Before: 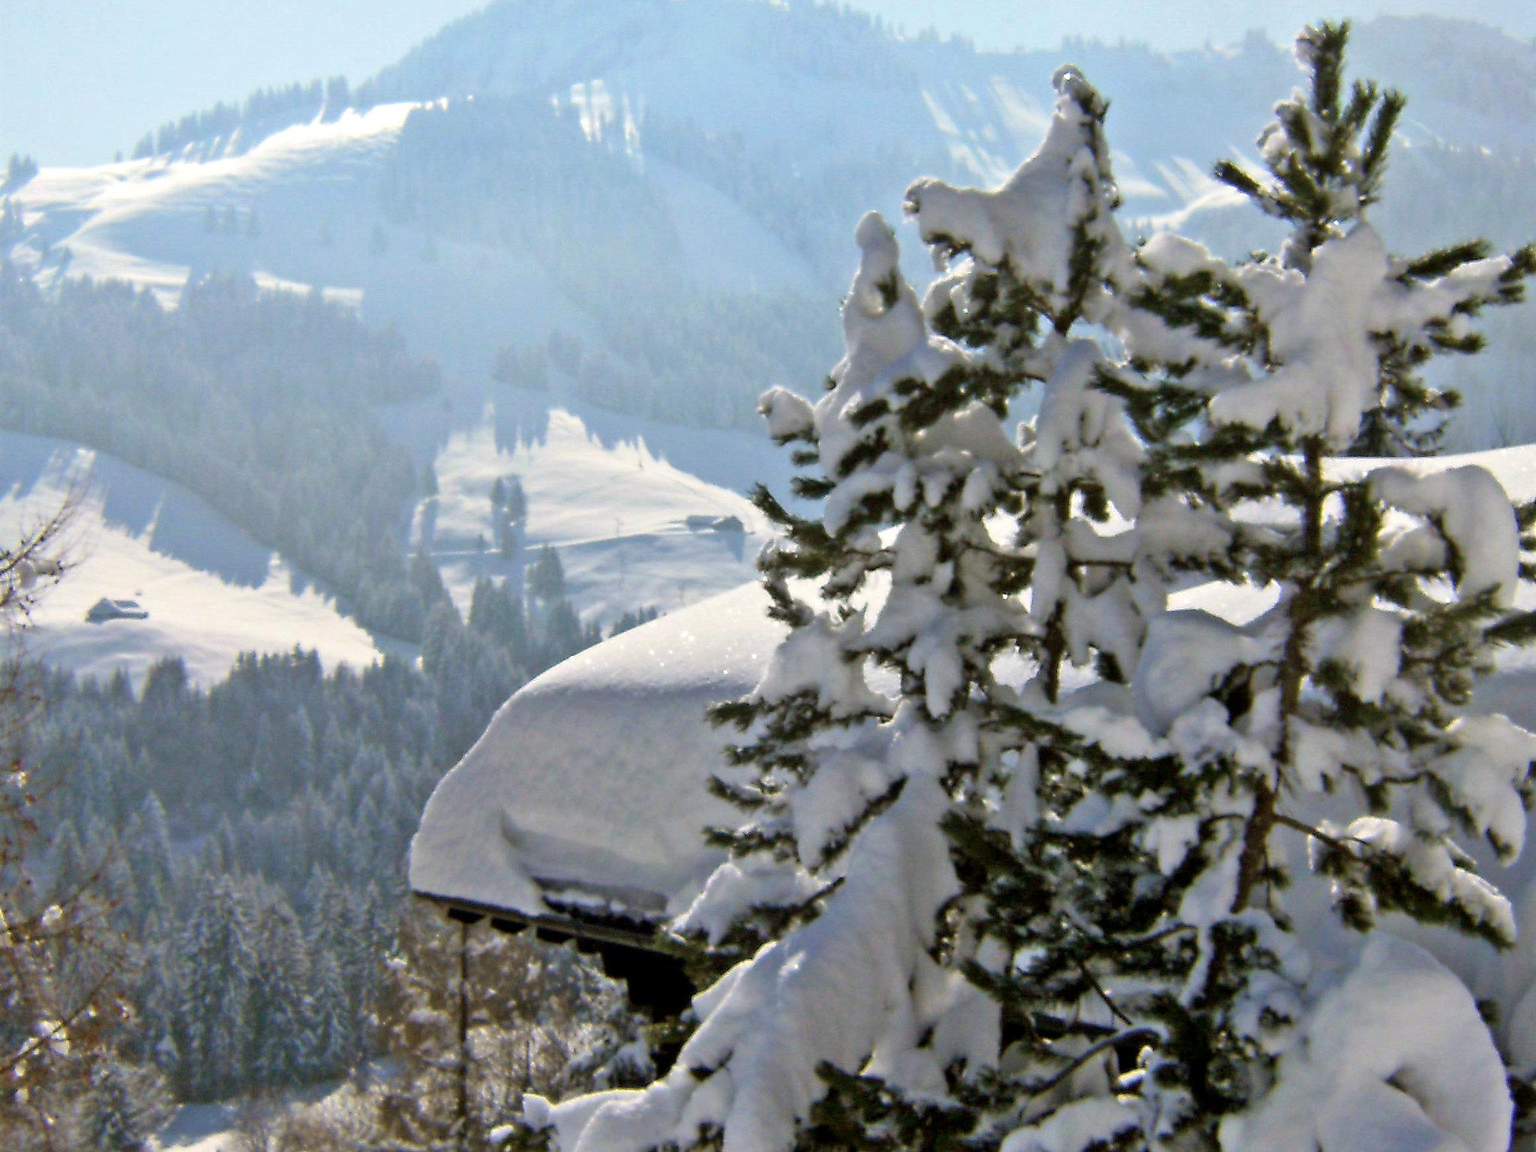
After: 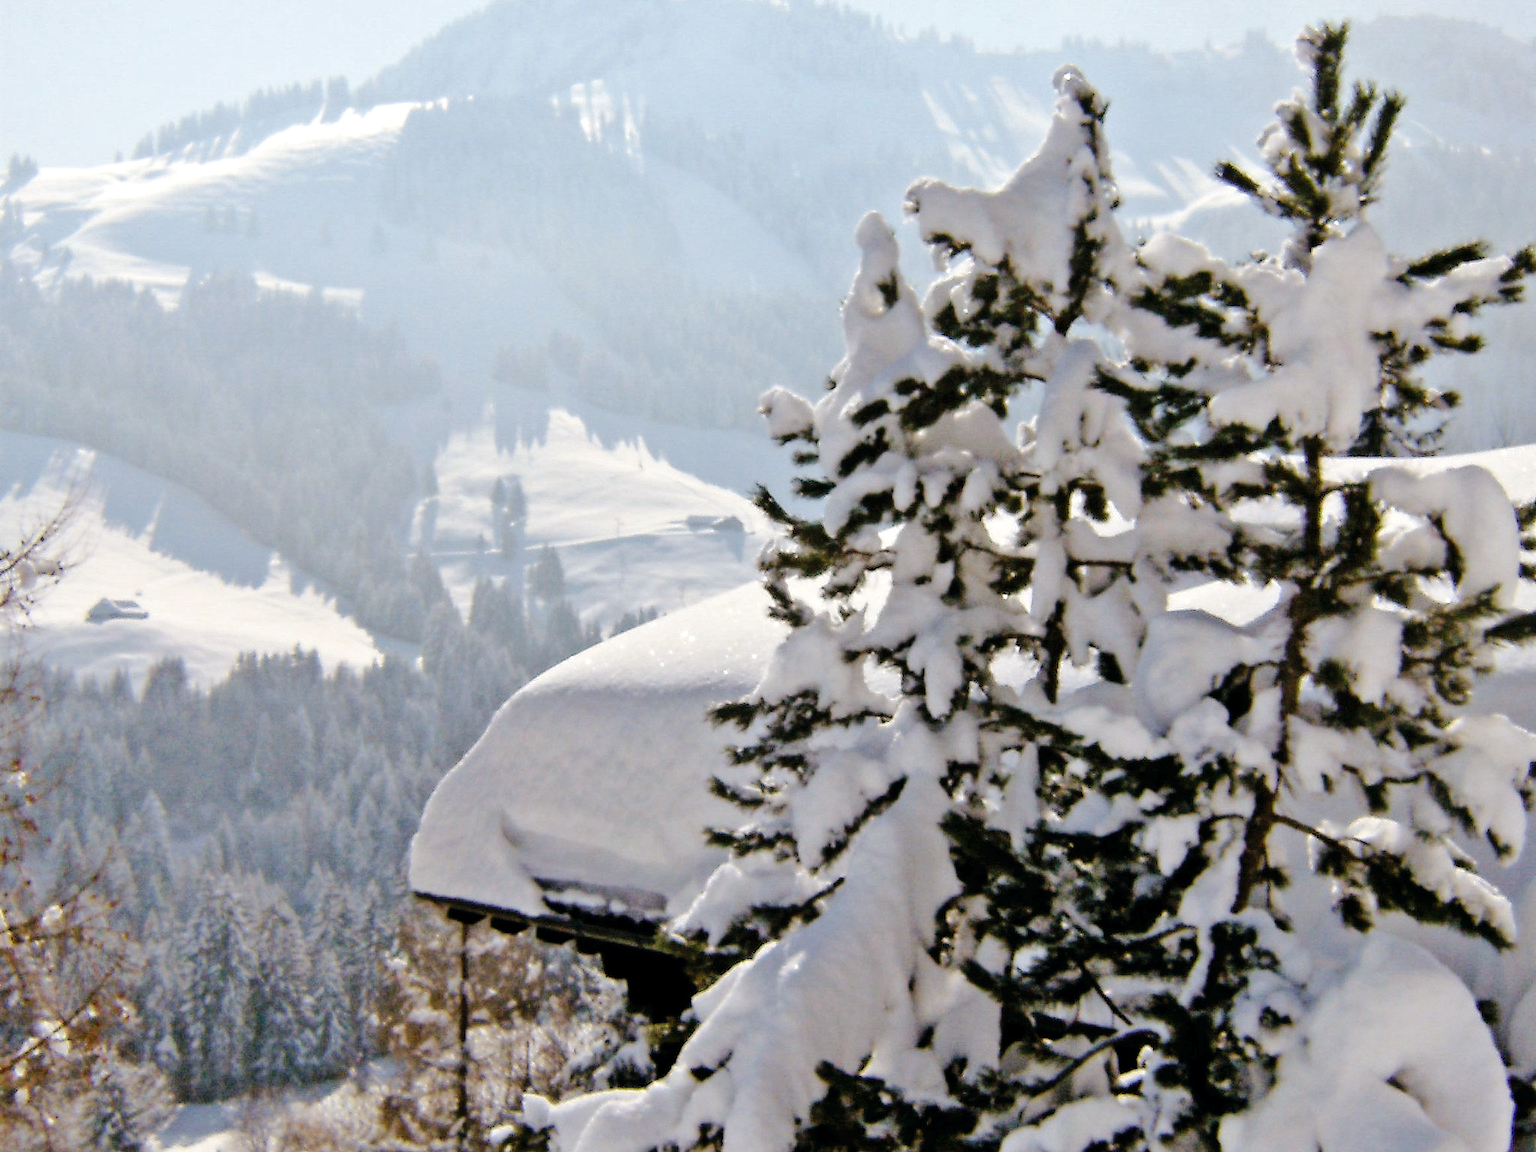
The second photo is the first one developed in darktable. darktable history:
tone curve: curves: ch0 [(0, 0) (0.003, 0.013) (0.011, 0.012) (0.025, 0.011) (0.044, 0.016) (0.069, 0.029) (0.1, 0.045) (0.136, 0.074) (0.177, 0.123) (0.224, 0.207) (0.277, 0.313) (0.335, 0.414) (0.399, 0.509) (0.468, 0.599) (0.543, 0.663) (0.623, 0.728) (0.709, 0.79) (0.801, 0.854) (0.898, 0.925) (1, 1)], preserve colors none
color look up table: target L [93.7, 89.81, 87.77, 86.02, 73.9, 70.68, 59.47, 60.21, 61.85, 37.8, 39.74, 21.94, 200.34, 101.25, 86.28, 76.6, 67.55, 57.05, 51.89, 48.13, 46.56, 41.58, 38.69, 30.31, 27.96, 15.21, 84.47, 84.05, 72.49, 71.73, 70.13, 67.58, 56.91, 55.73, 52.73, 40.12, 37.58, 35.92, 27.37, 28.44, 14, 4.192, 83.68, 79.82, 74.41, 66.34, 44.29, 22.6, 2.478], target a [-8.652, -17.88, -24.24, -27.35, -1.903, -33.17, -42.57, -23.37, -20.81, -25.4, -6.391, -14.59, 0, 0, -4.346, 25.27, 39.2, 15.83, 23.8, 61.03, 62.6, 29.69, 33.75, 7.374, 27.59, 4.086, 4.399, 26.5, 14.94, 44.2, 53.31, 34.19, 42.46, 16.2, 63.38, 24.14, 2.093, 40.82, 33.46, 20.74, 26.27, 12.46, -18.44, -24.94, -2.99, -10.98, -16.92, -1.397, -6.419], target b [33.87, 12.62, 35.7, 13.81, 36.98, 14.69, 32.62, 47.64, 9.884, 19.72, 28.21, 13.54, 0, -0.001, 70.3, 6.679, 57.94, 54.16, 26.48, 47.5, 21.5, 36.72, 10.29, 1.745, 28.25, 16.53, -16.48, -16.56, -33.5, -25.9, -34.04, -36.8, -0.17, -8.26, -12.52, -29.67, -43.61, -55.35, 3.267, -67.55, -37.27, -8.755, -19.55, -5.551, -2.325, -33.11, -15.98, -16.23, -3.387], num patches 49
